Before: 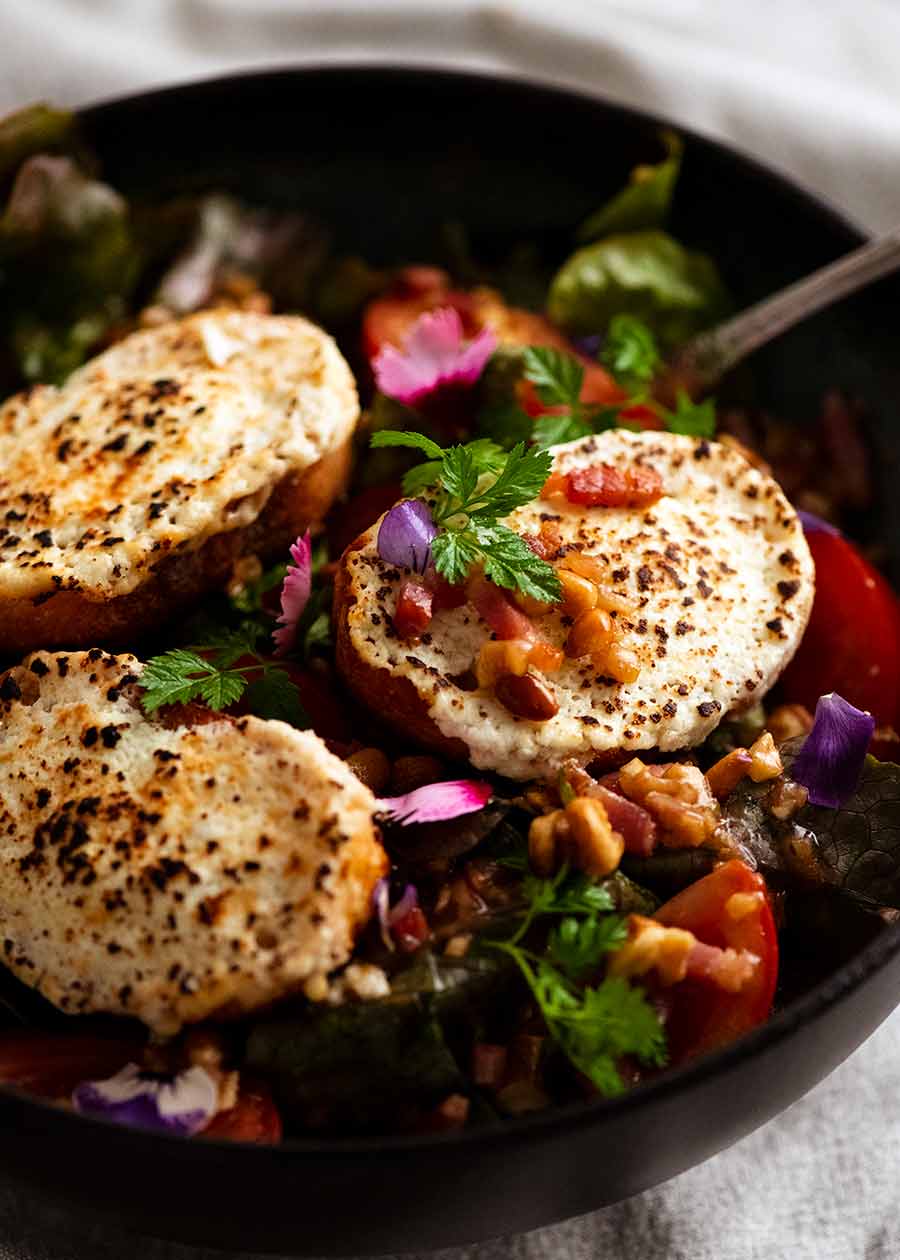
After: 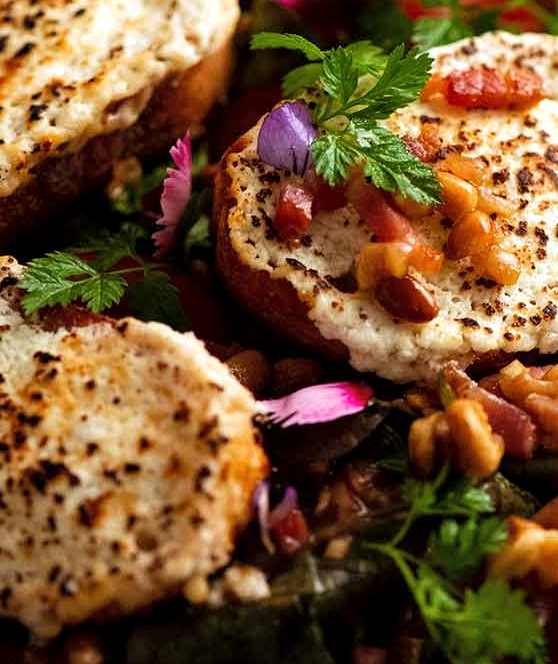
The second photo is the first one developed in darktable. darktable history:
crop: left 13.373%, top 31.646%, right 24.555%, bottom 15.579%
local contrast: highlights 106%, shadows 99%, detail 119%, midtone range 0.2
shadows and highlights: shadows 25.22, highlights -26.15
